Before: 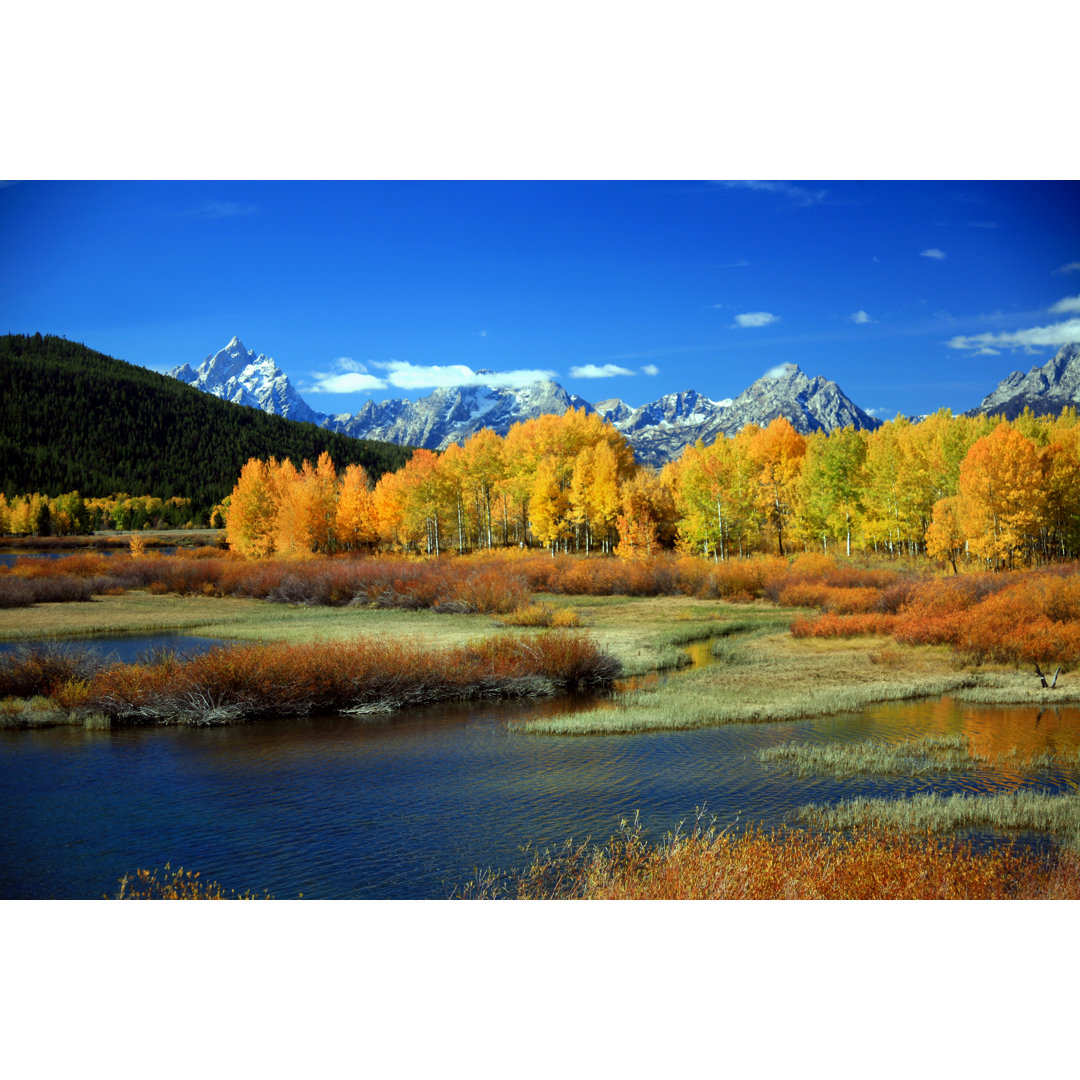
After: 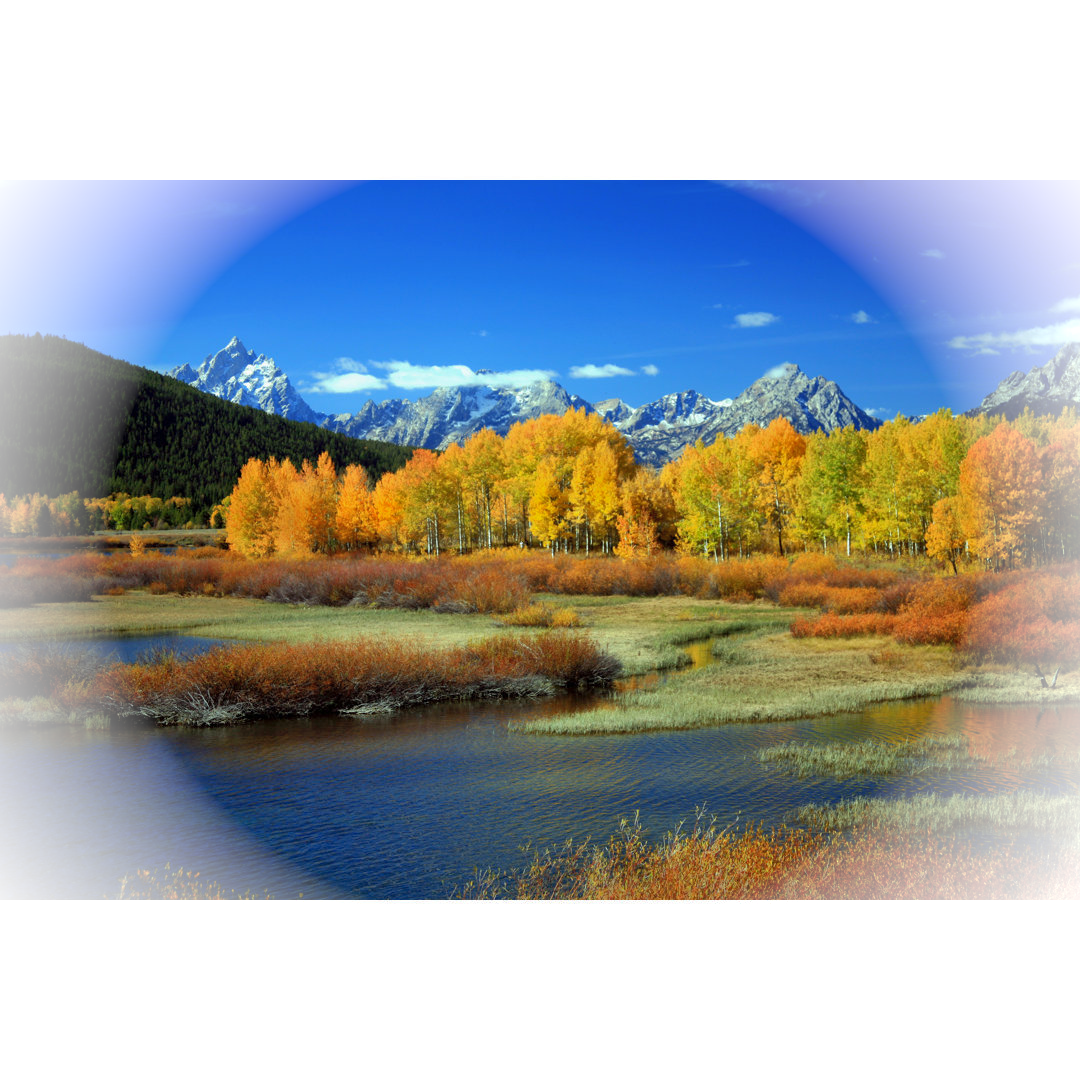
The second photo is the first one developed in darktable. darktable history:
vignetting: brightness 0.987, saturation -0.495, width/height ratio 1.098
shadows and highlights: on, module defaults
